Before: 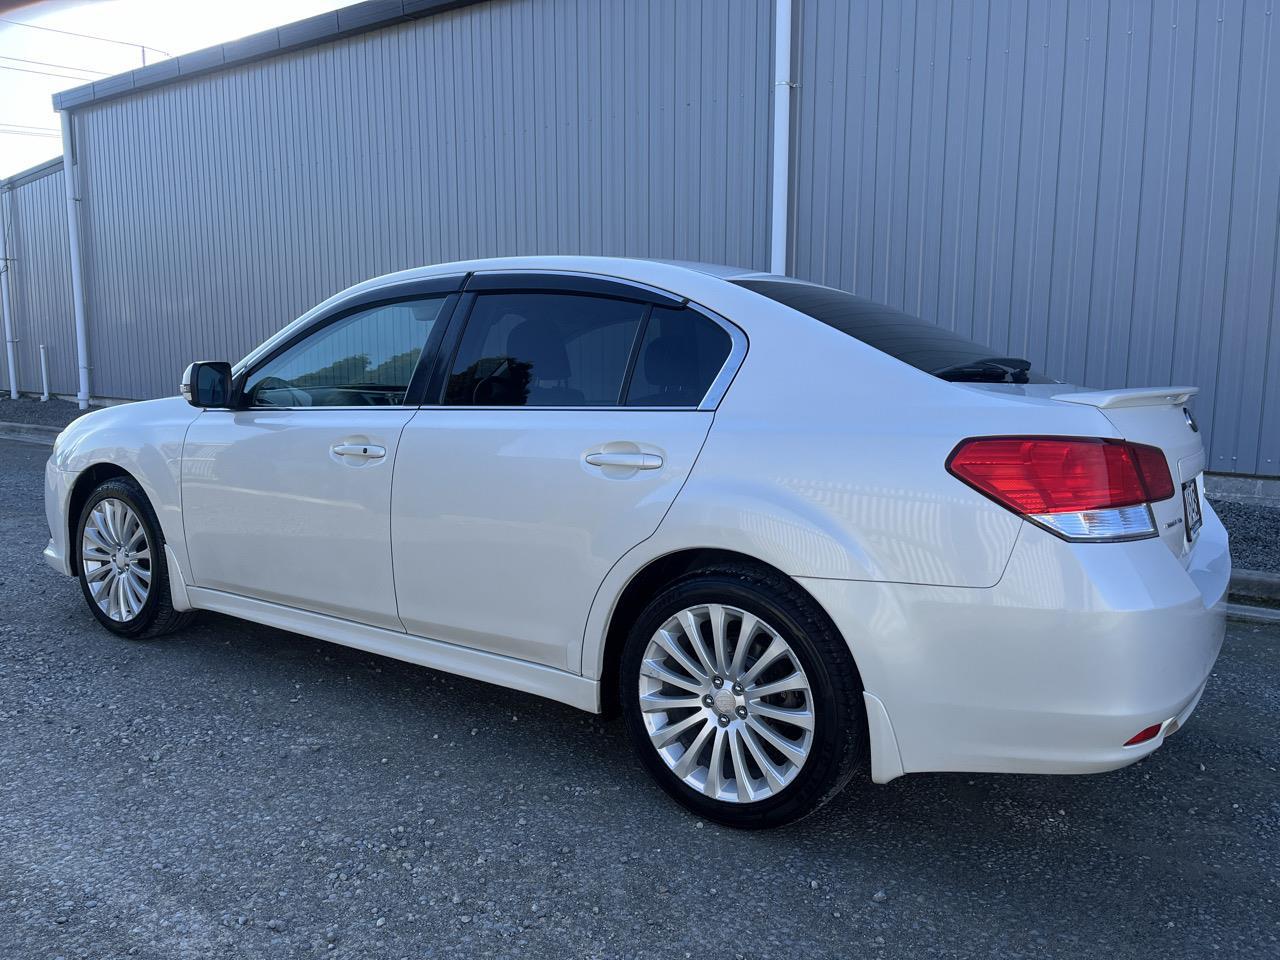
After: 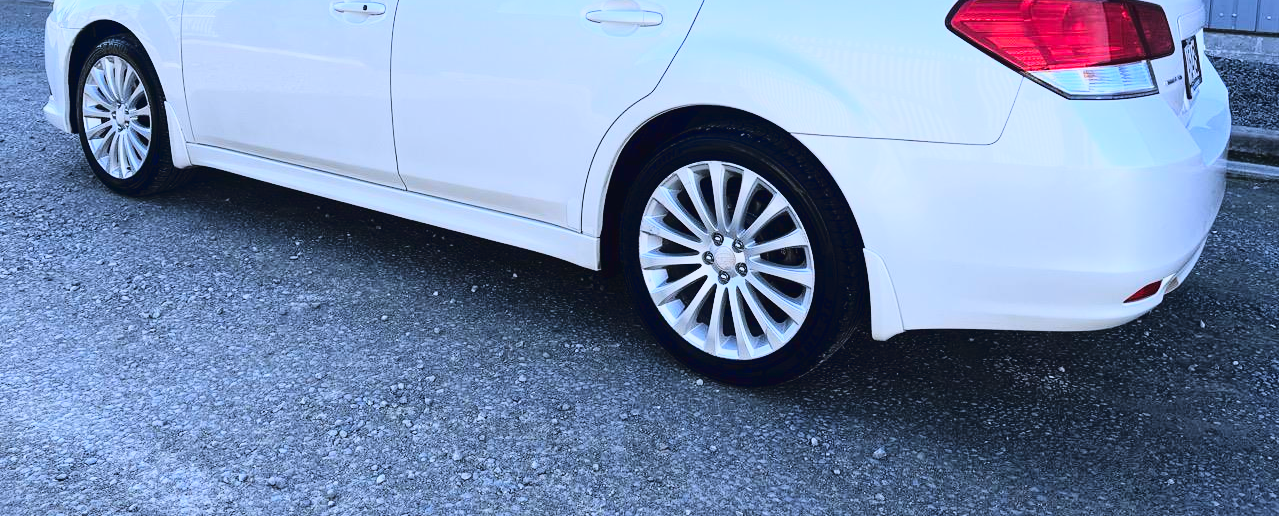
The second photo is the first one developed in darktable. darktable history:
crop and rotate: top 46.237%
tone curve: curves: ch0 [(0, 0.026) (0.155, 0.133) (0.272, 0.34) (0.434, 0.625) (0.676, 0.871) (0.994, 0.955)], color space Lab, linked channels, preserve colors none
color calibration: illuminant as shot in camera, x 0.358, y 0.373, temperature 4628.91 K
